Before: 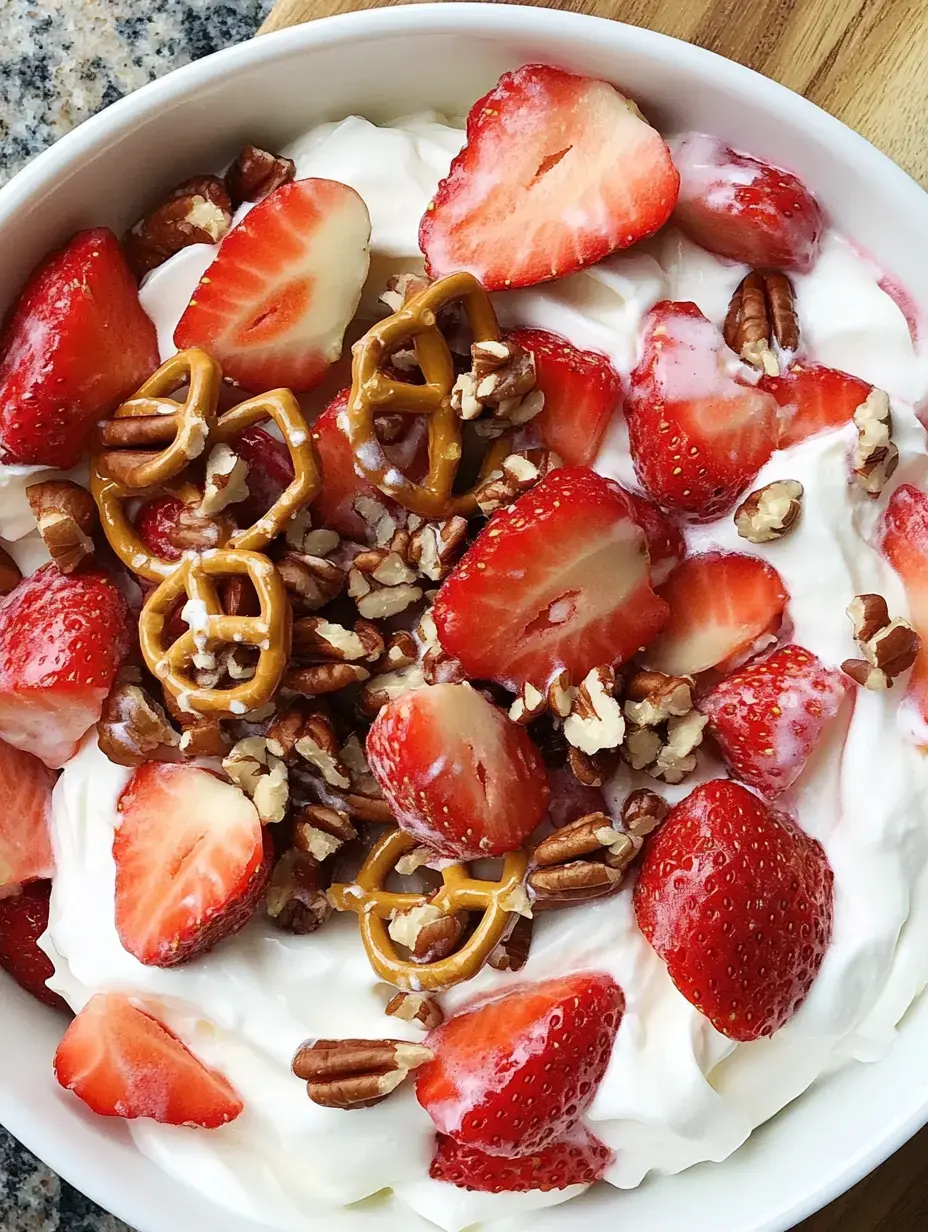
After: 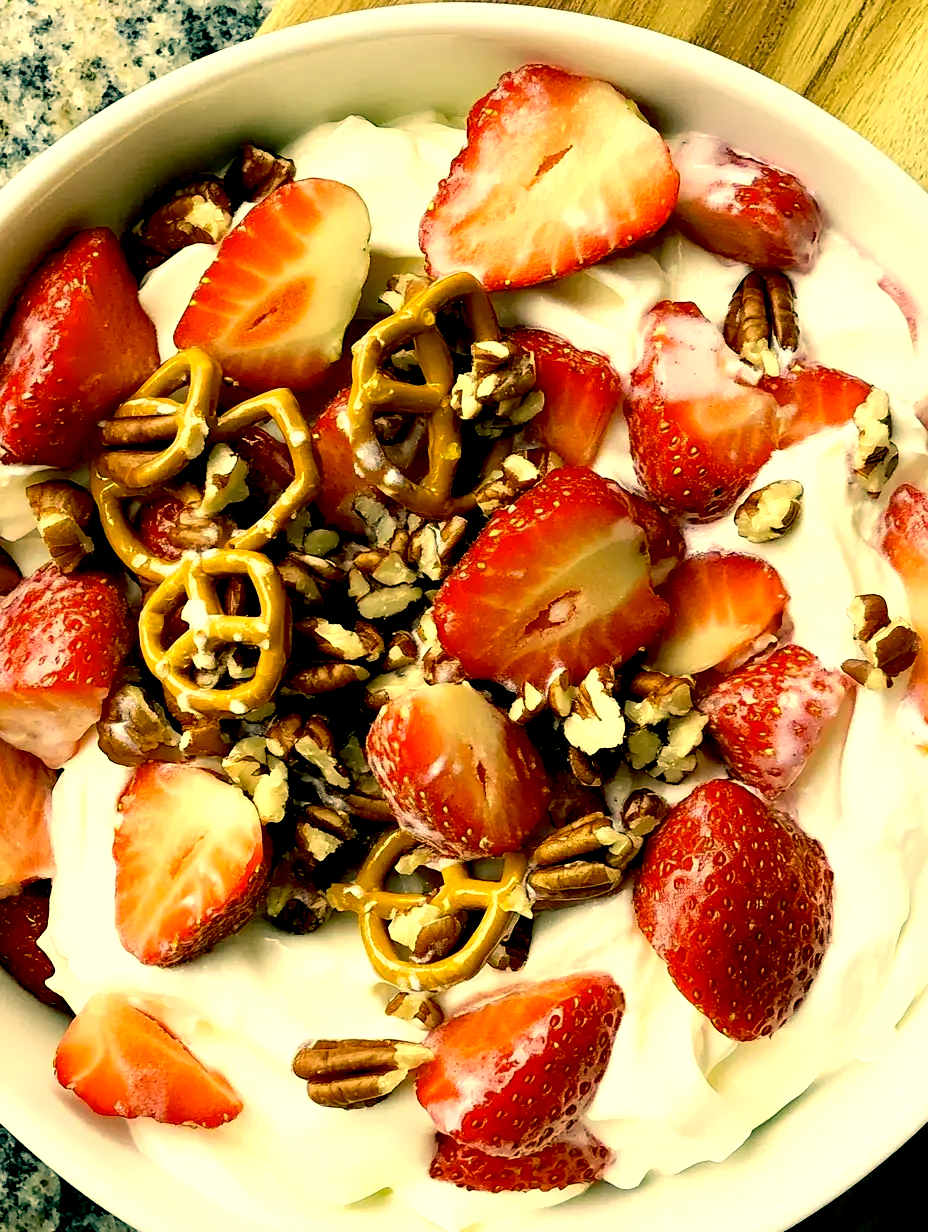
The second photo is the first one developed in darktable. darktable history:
exposure: black level correction 0.025, exposure 0.182 EV, compensate highlight preservation false
tone equalizer: -8 EV -0.407 EV, -7 EV -0.383 EV, -6 EV -0.372 EV, -5 EV -0.197 EV, -3 EV 0.213 EV, -2 EV 0.347 EV, -1 EV 0.402 EV, +0 EV 0.407 EV
color correction: highlights a* 5.61, highlights b* 33.79, shadows a* -25.97, shadows b* 3.83
